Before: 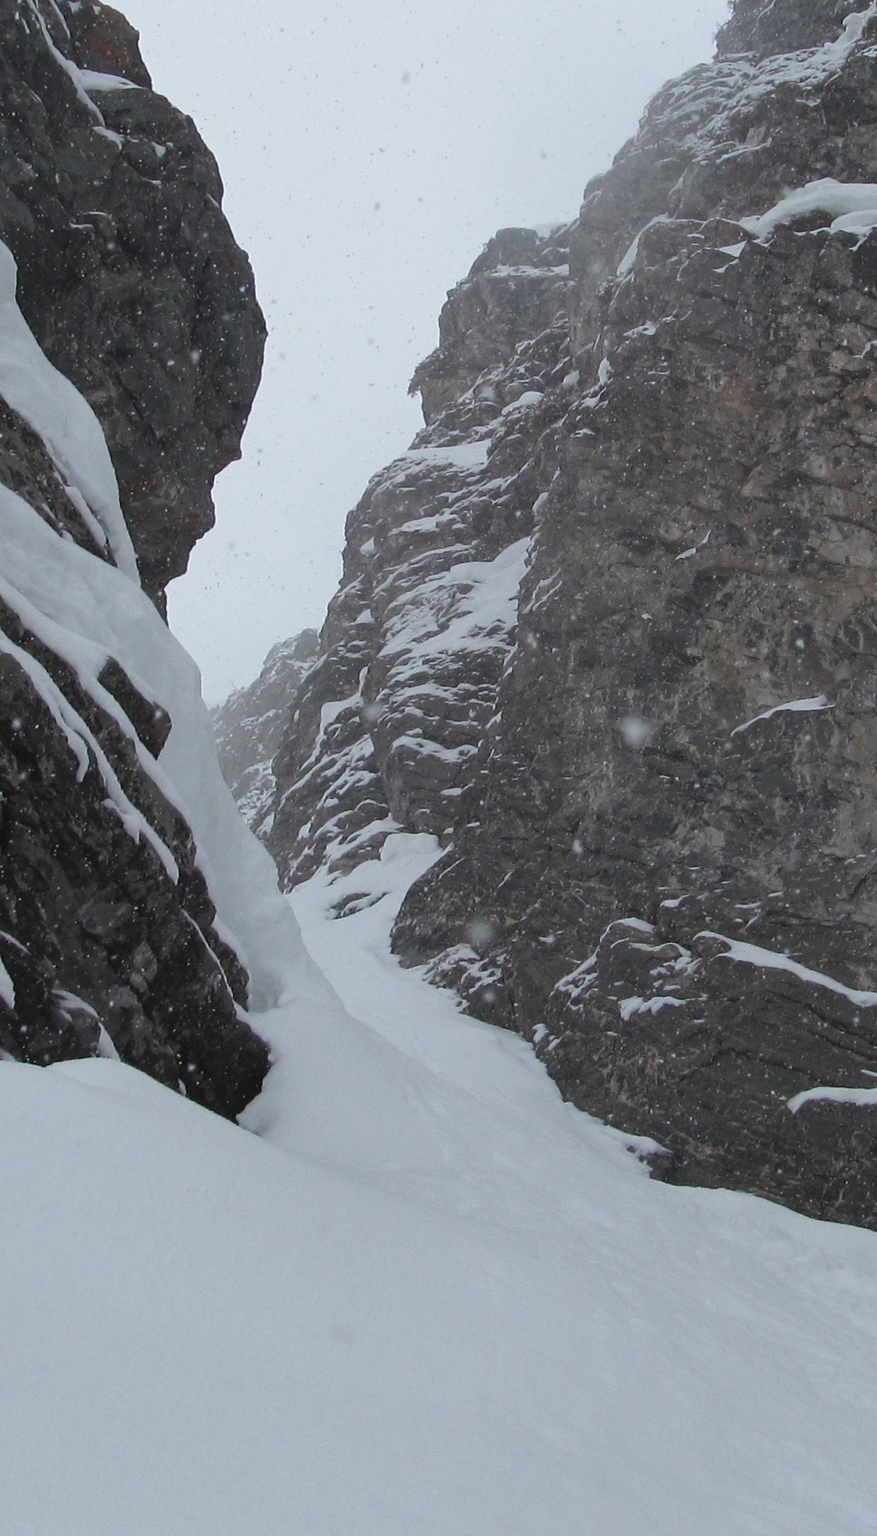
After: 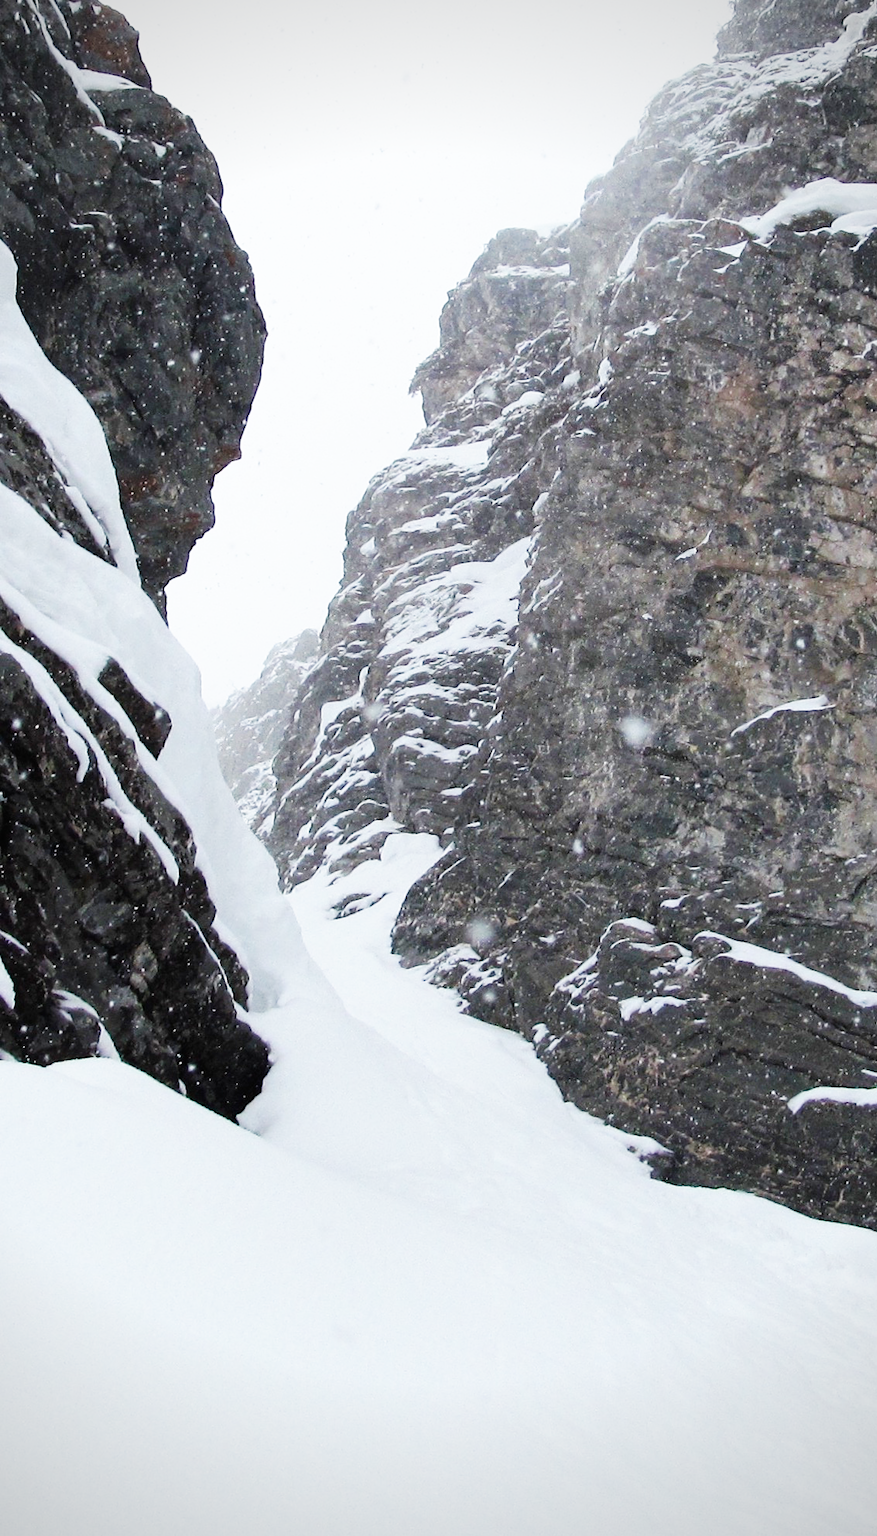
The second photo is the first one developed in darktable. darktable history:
vignetting: on, module defaults
base curve: curves: ch0 [(0, 0) (0.007, 0.004) (0.027, 0.03) (0.046, 0.07) (0.207, 0.54) (0.442, 0.872) (0.673, 0.972) (1, 1)], preserve colors none
